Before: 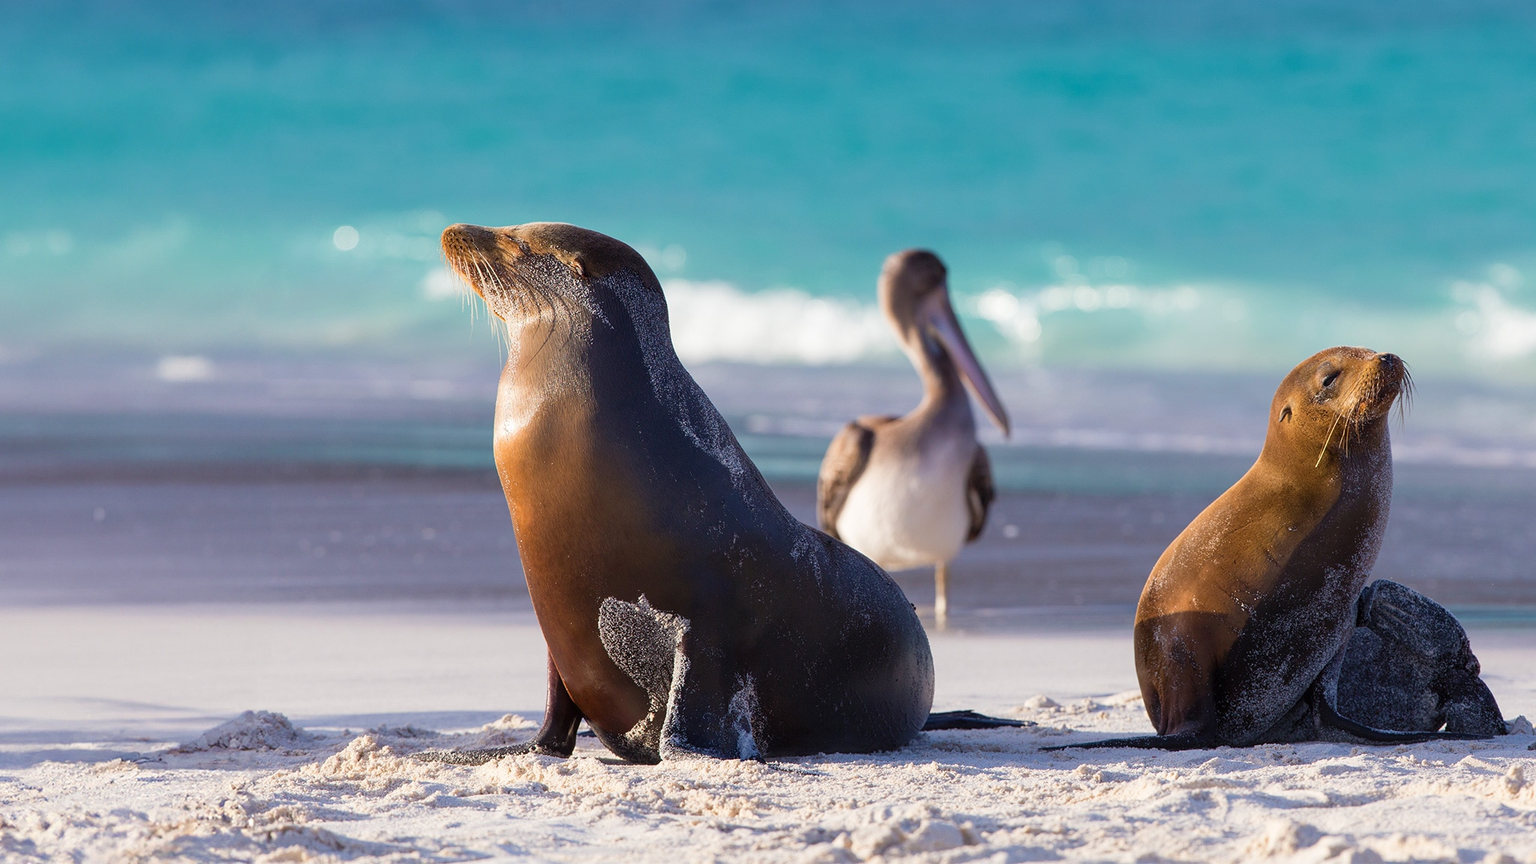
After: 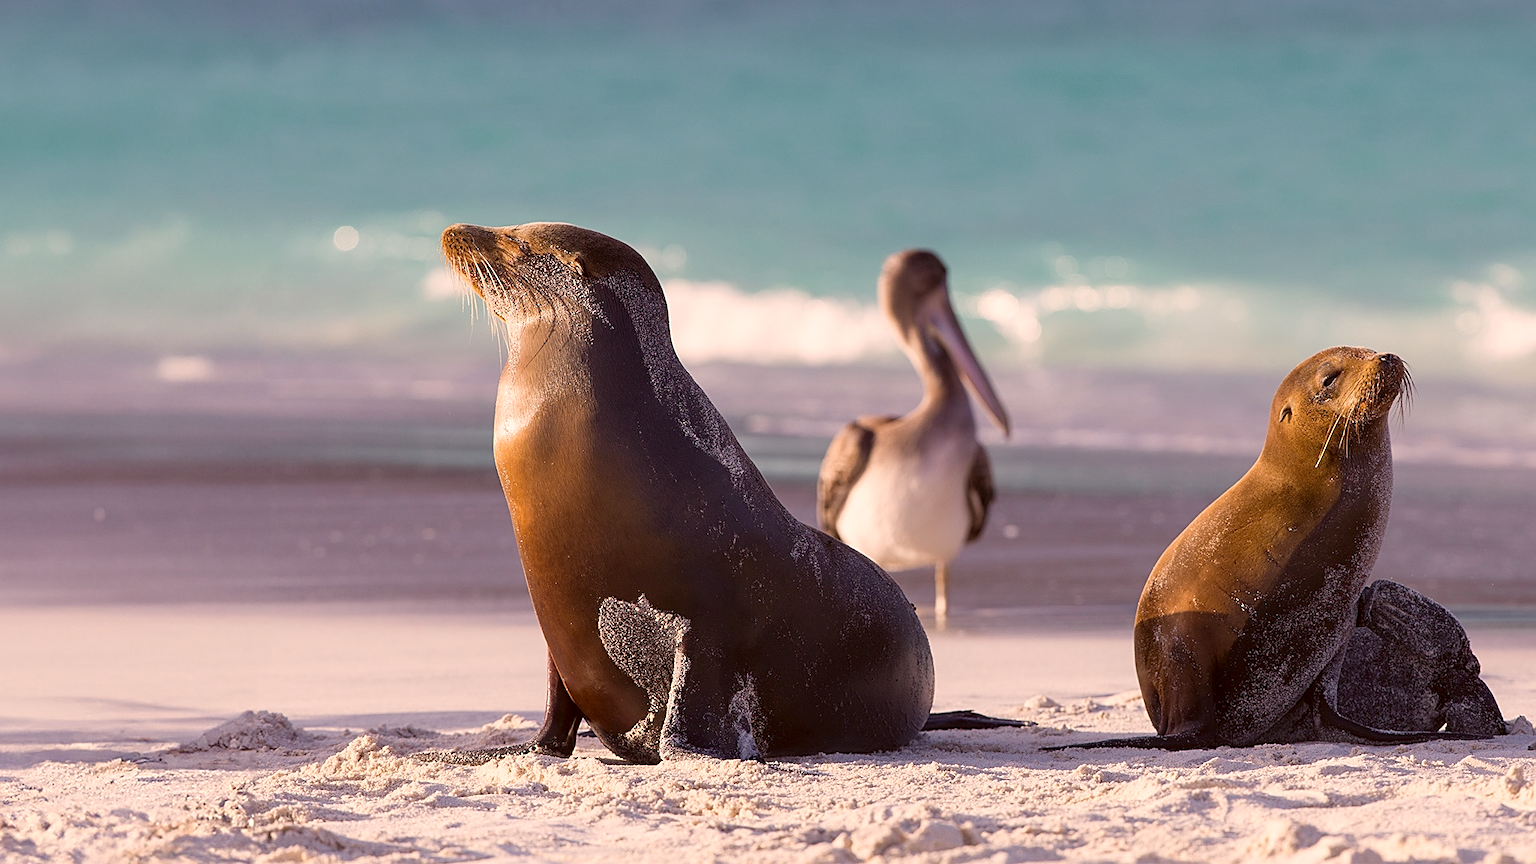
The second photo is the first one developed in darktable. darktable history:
color correction: highlights a* 10.2, highlights b* 9.77, shadows a* 8.58, shadows b* 8.38, saturation 0.803
color calibration: output R [1.063, -0.012, -0.003, 0], output B [-0.079, 0.047, 1, 0], illuminant same as pipeline (D50), adaptation none (bypass), x 0.334, y 0.334, temperature 5013.84 K
sharpen: on, module defaults
tone equalizer: -7 EV 0.104 EV, mask exposure compensation -0.491 EV
